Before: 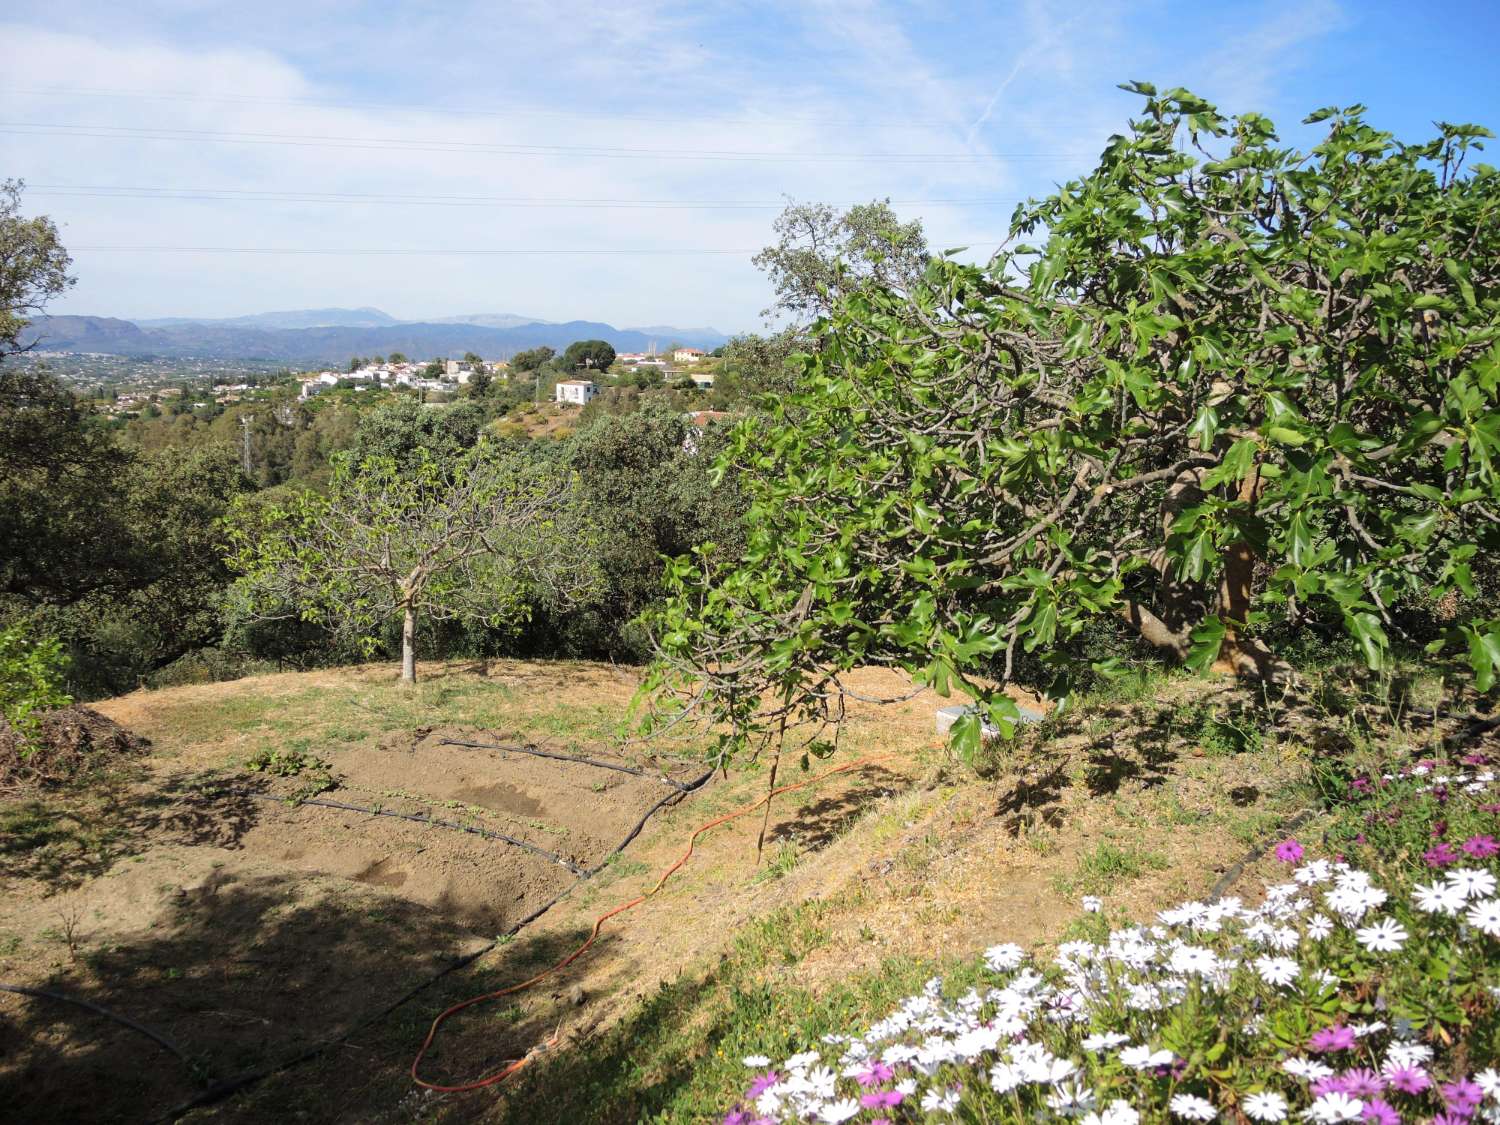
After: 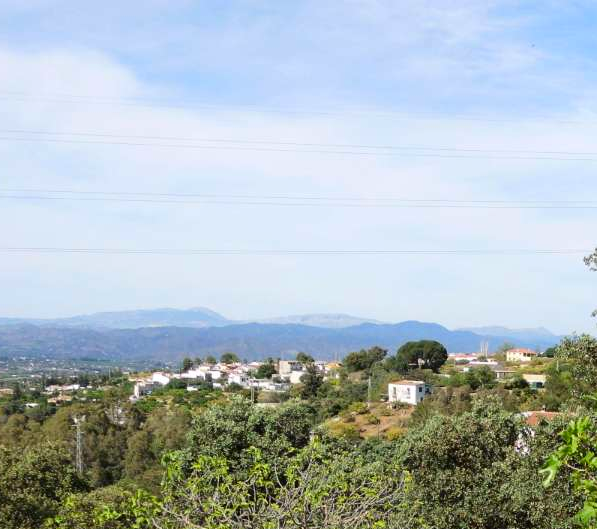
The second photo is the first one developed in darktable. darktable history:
crop and rotate: left 11.217%, top 0.06%, right 48.925%, bottom 52.856%
contrast brightness saturation: contrast 0.13, brightness -0.047, saturation 0.157
